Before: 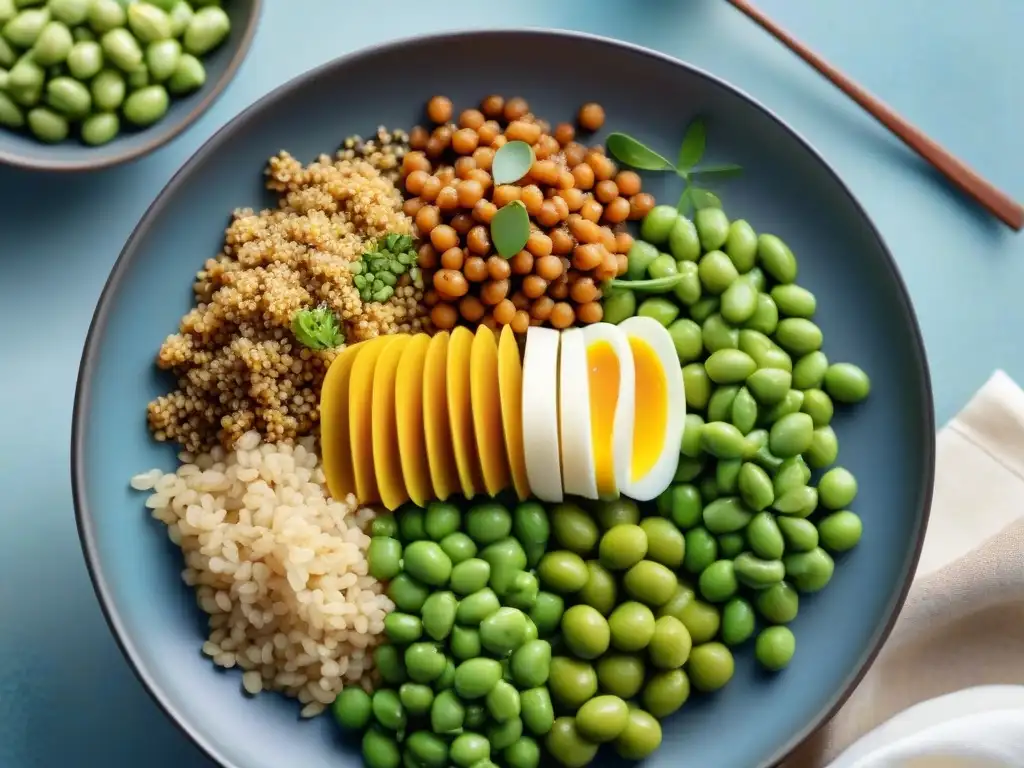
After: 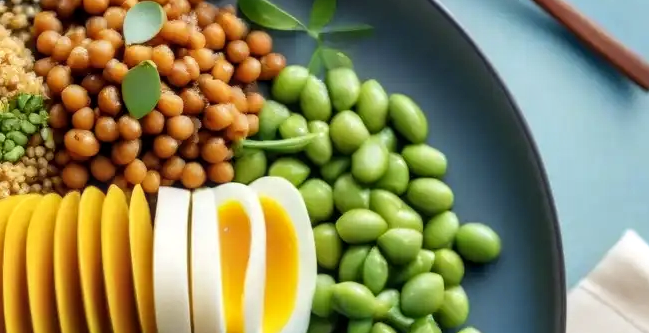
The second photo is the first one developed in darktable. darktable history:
color zones: curves: ch0 [(0.068, 0.464) (0.25, 0.5) (0.48, 0.508) (0.75, 0.536) (0.886, 0.476) (0.967, 0.456)]; ch1 [(0.066, 0.456) (0.25, 0.5) (0.616, 0.508) (0.746, 0.56) (0.934, 0.444)]
crop: left 36.039%, top 18.277%, right 0.552%, bottom 37.949%
local contrast: on, module defaults
